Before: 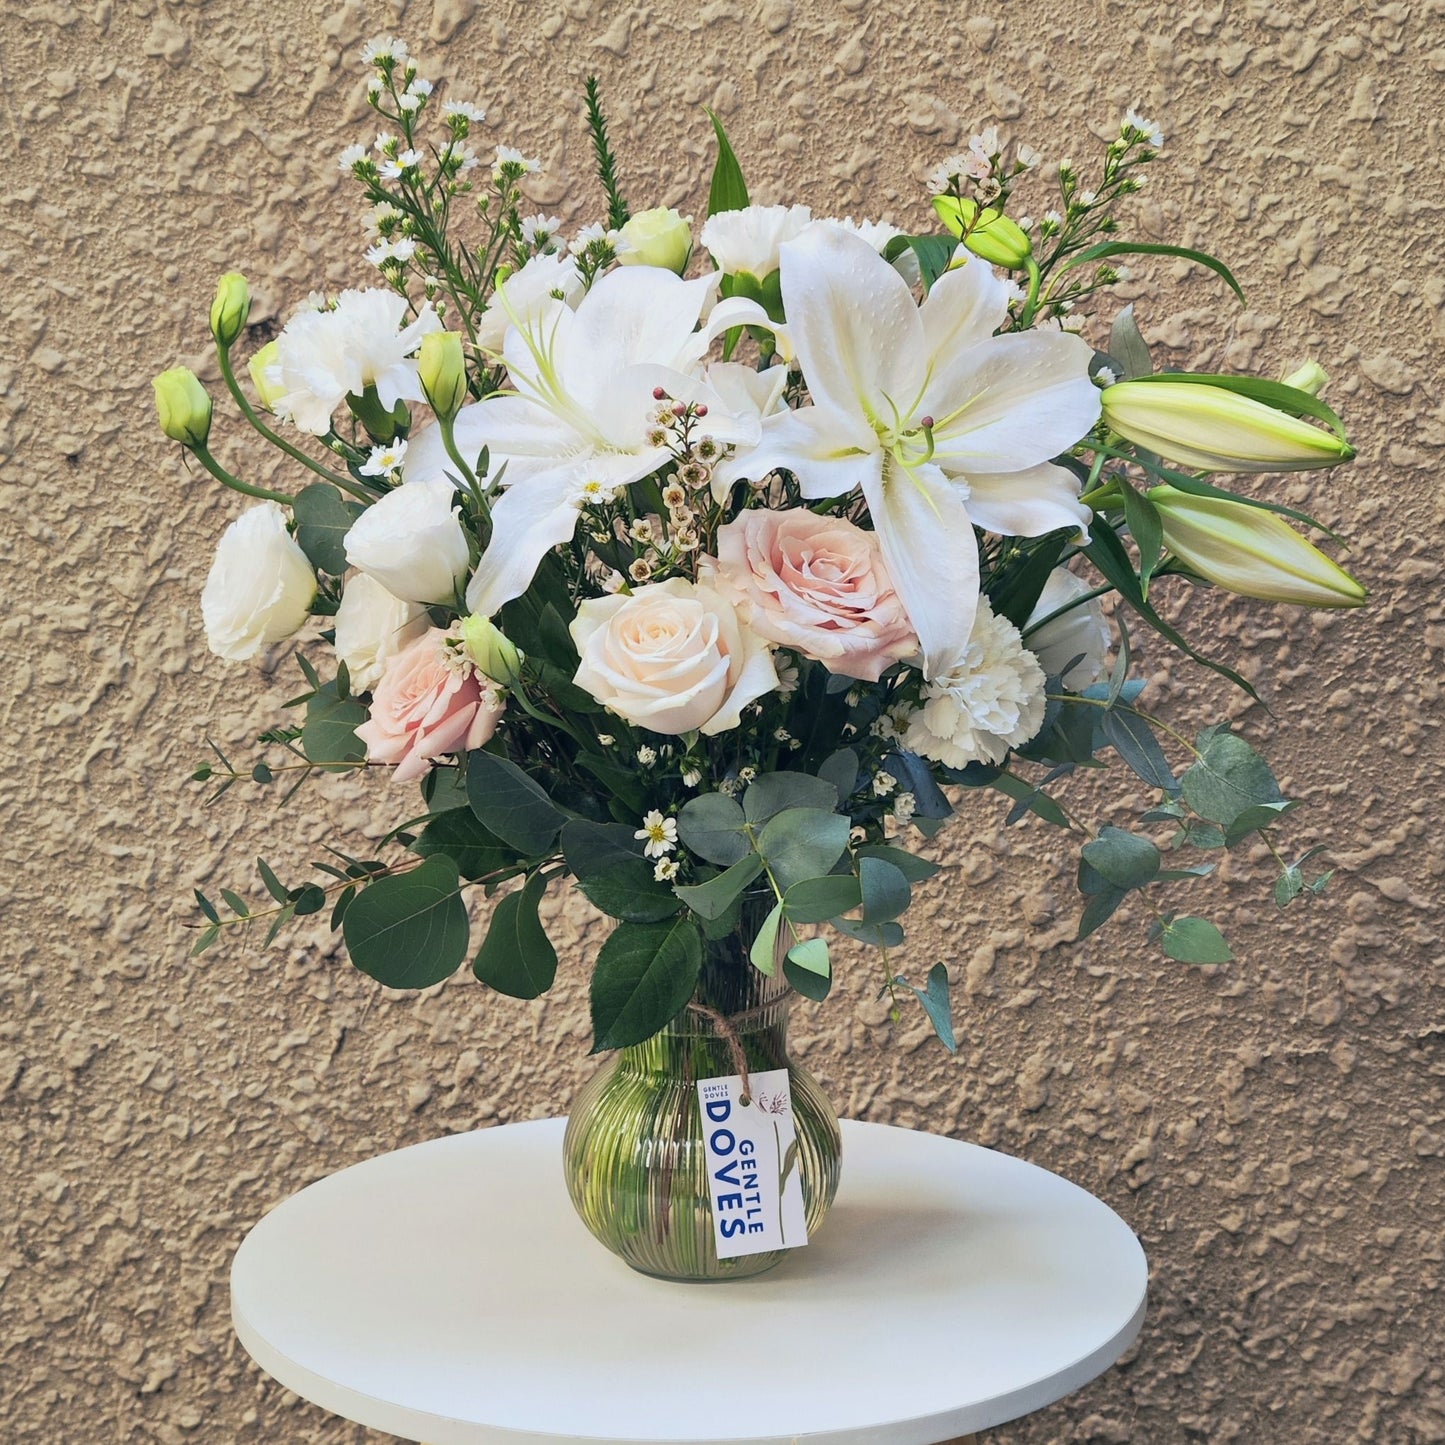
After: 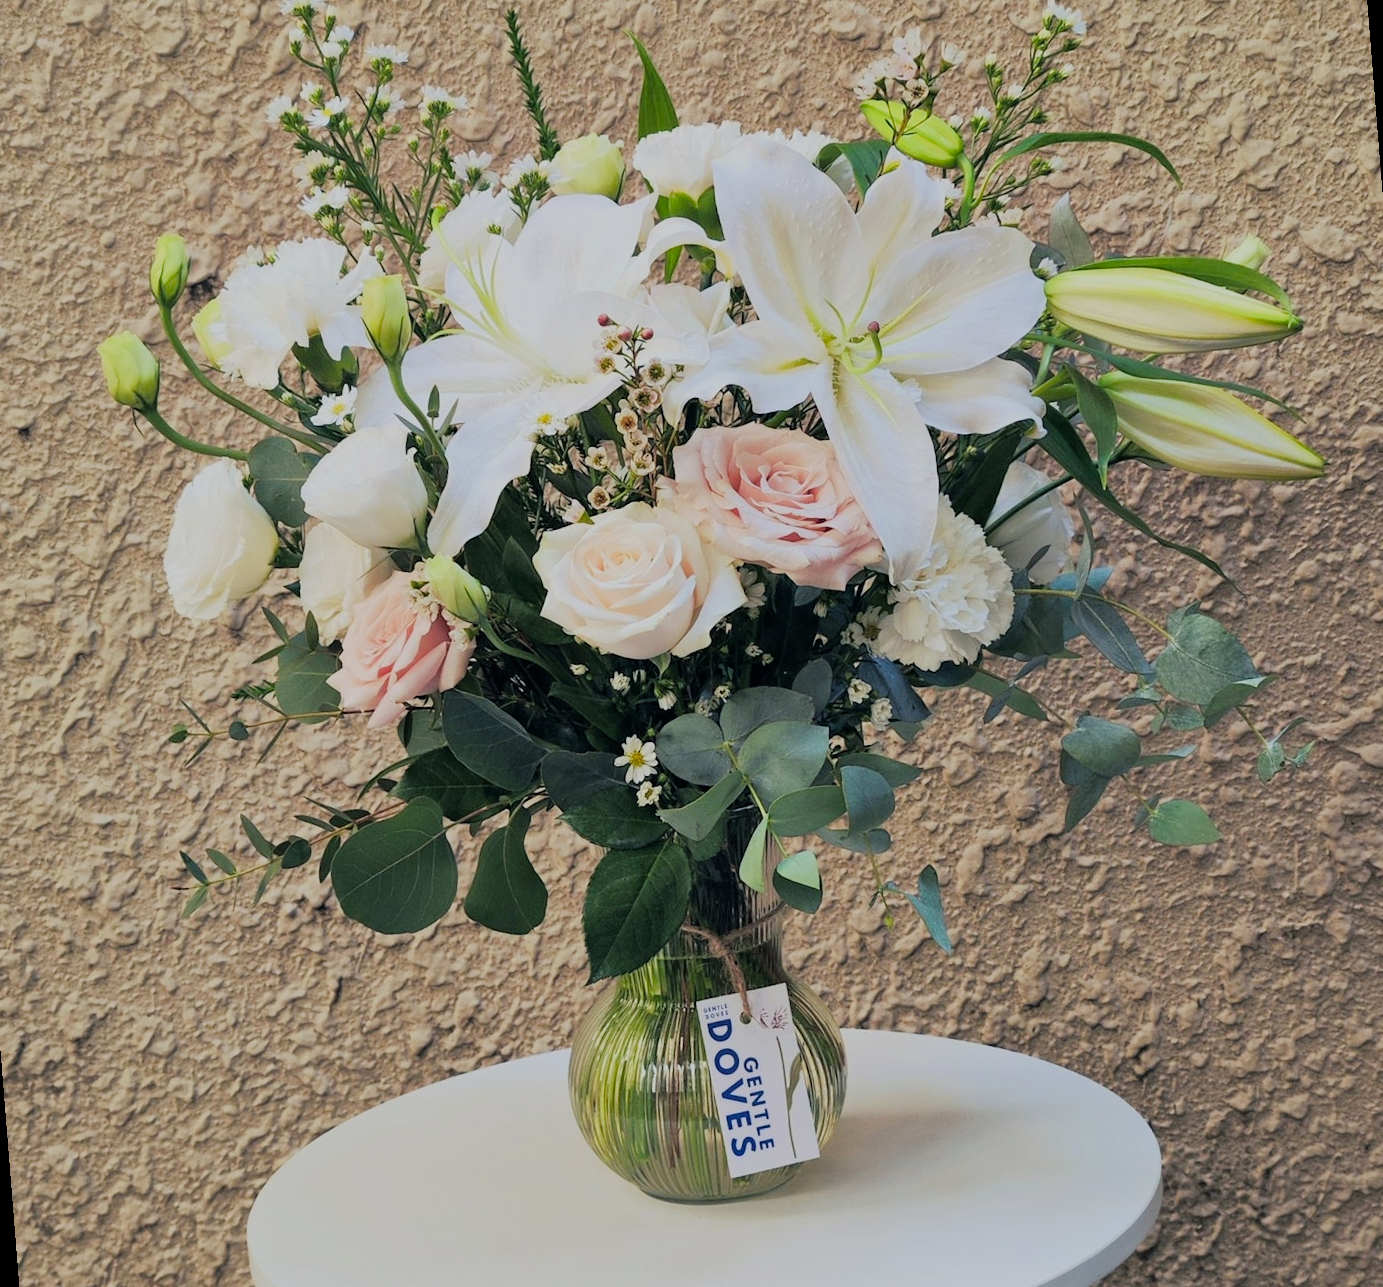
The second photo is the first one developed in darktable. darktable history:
color balance rgb: shadows fall-off 101%, linear chroma grading › mid-tones 7.63%, perceptual saturation grading › mid-tones 11.68%, mask middle-gray fulcrum 22.45%, global vibrance 10.11%, saturation formula JzAzBz (2021)
rotate and perspective: rotation -4.57°, crop left 0.054, crop right 0.944, crop top 0.087, crop bottom 0.914
filmic rgb: black relative exposure -7.65 EV, white relative exposure 4.56 EV, hardness 3.61
